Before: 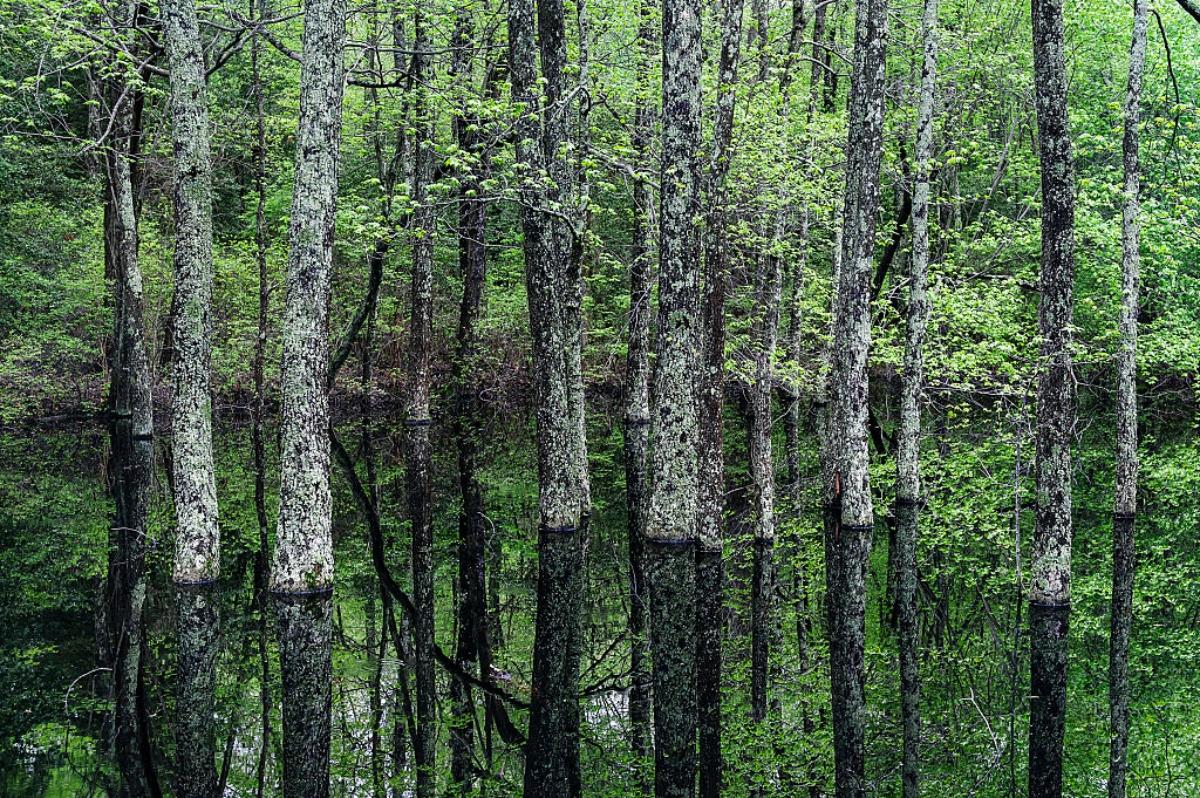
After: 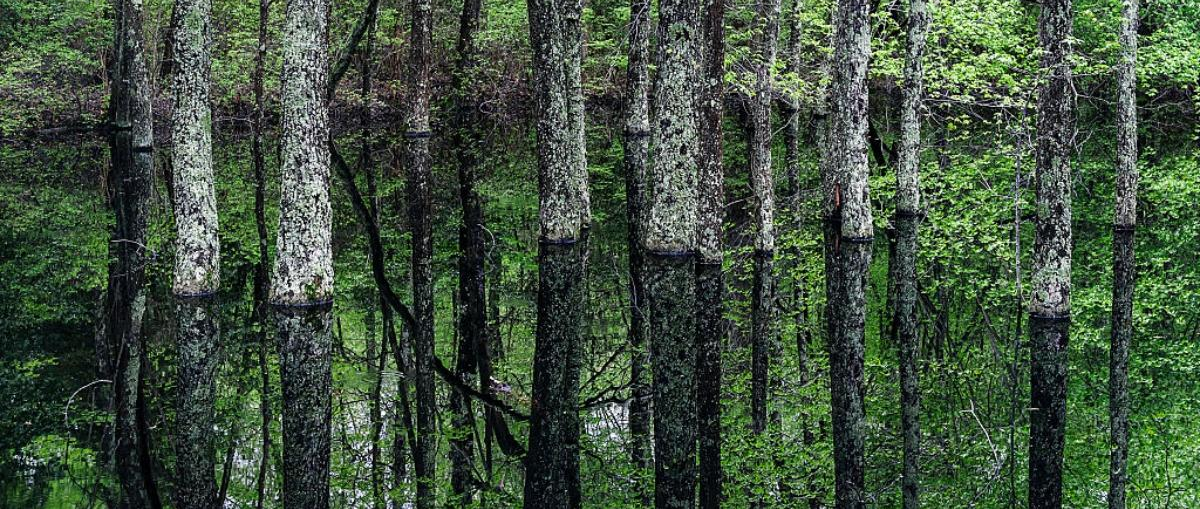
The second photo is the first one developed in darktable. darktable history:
crop and rotate: top 36.21%
